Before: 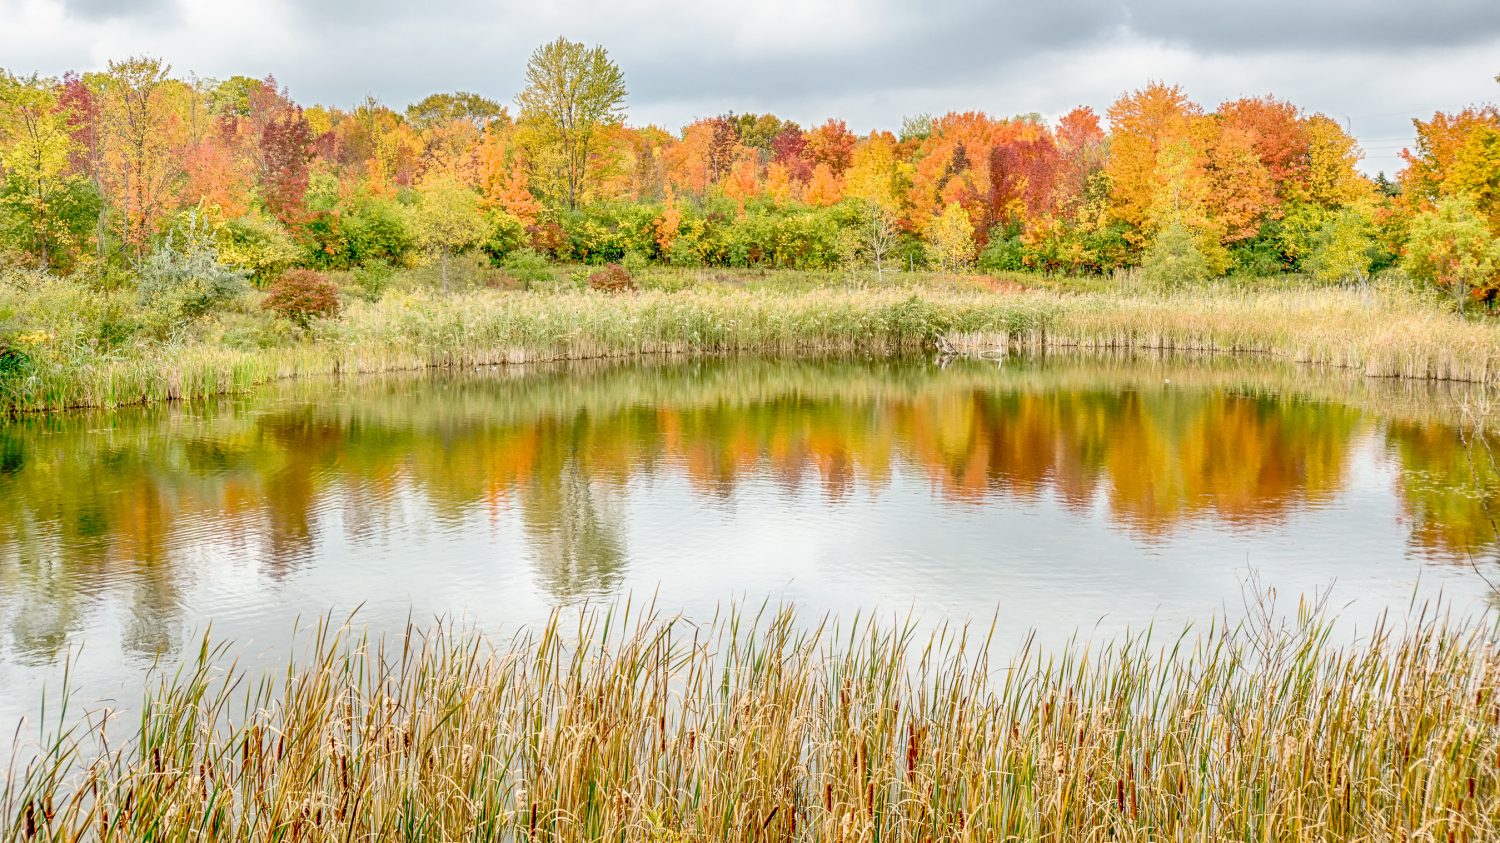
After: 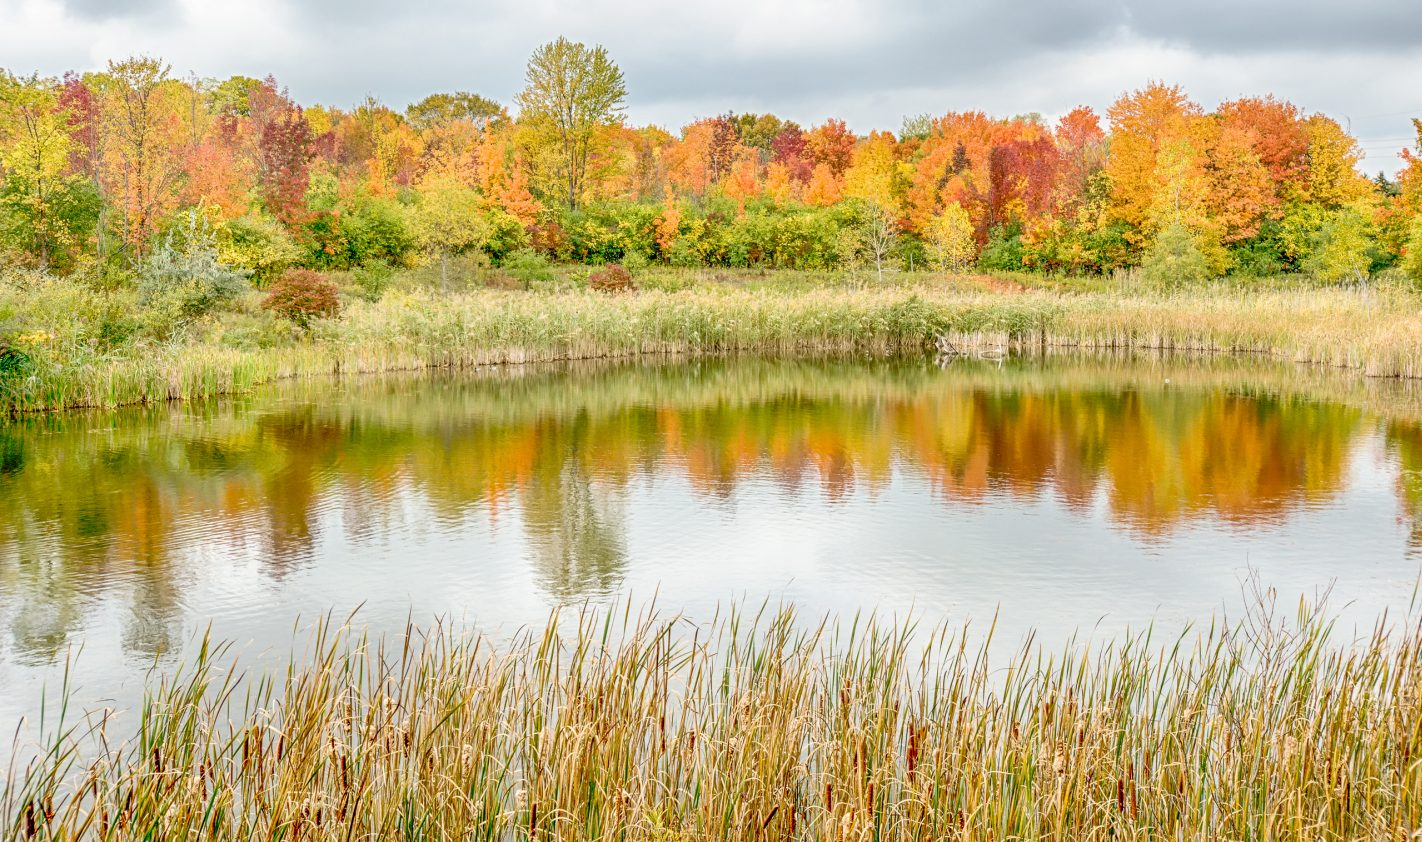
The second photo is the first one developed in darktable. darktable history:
crop and rotate: left 0%, right 5.165%
